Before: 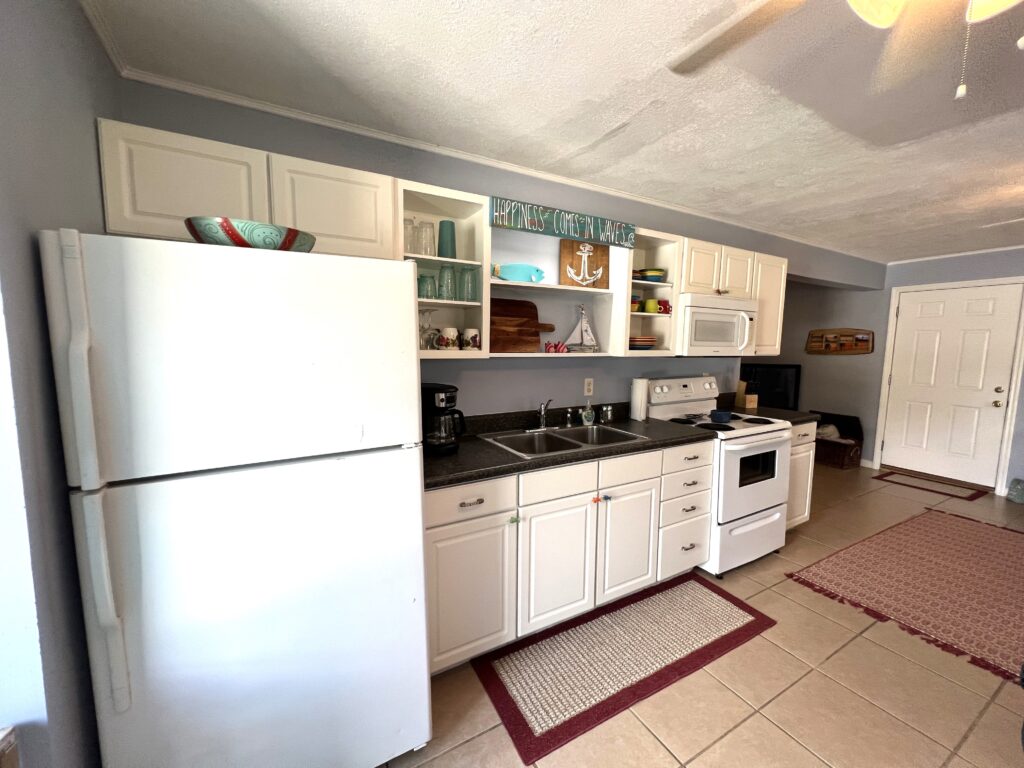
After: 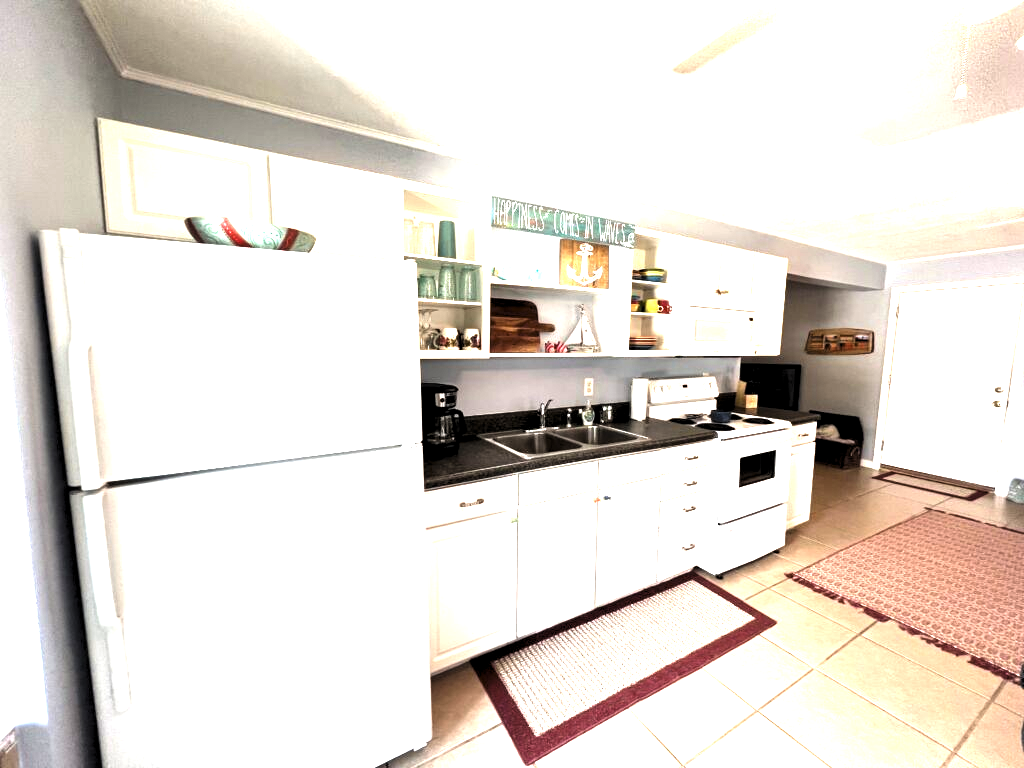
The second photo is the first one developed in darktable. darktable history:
levels: levels [0.116, 0.574, 1]
exposure: black level correction 0, exposure 1.975 EV, compensate exposure bias true, compensate highlight preservation false
